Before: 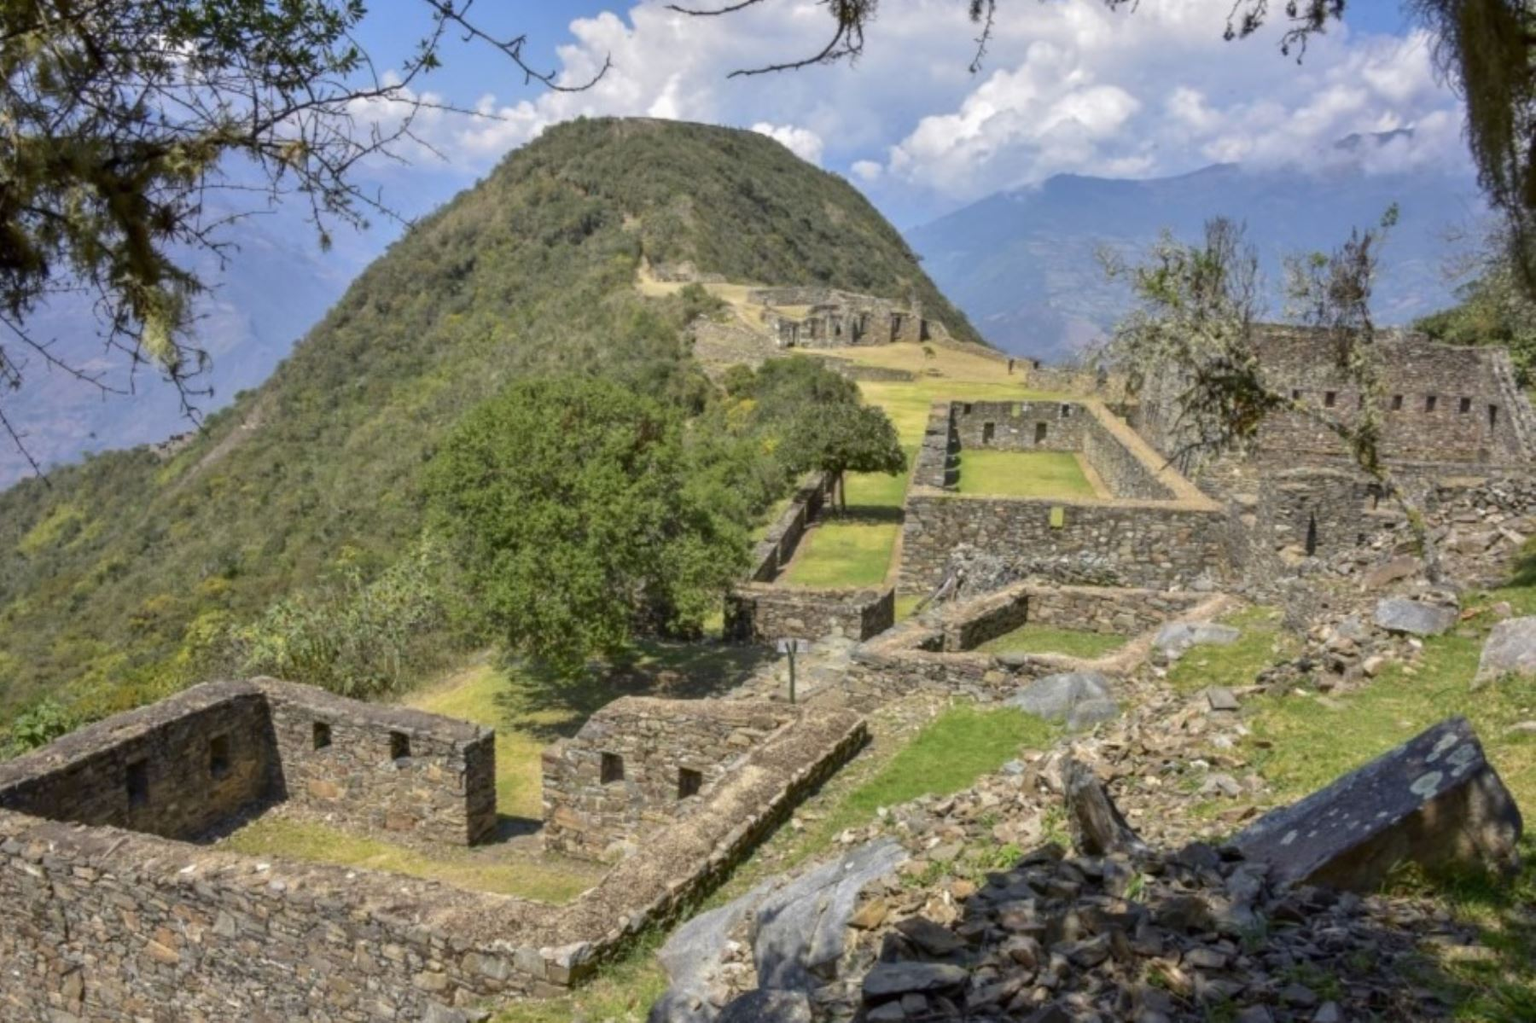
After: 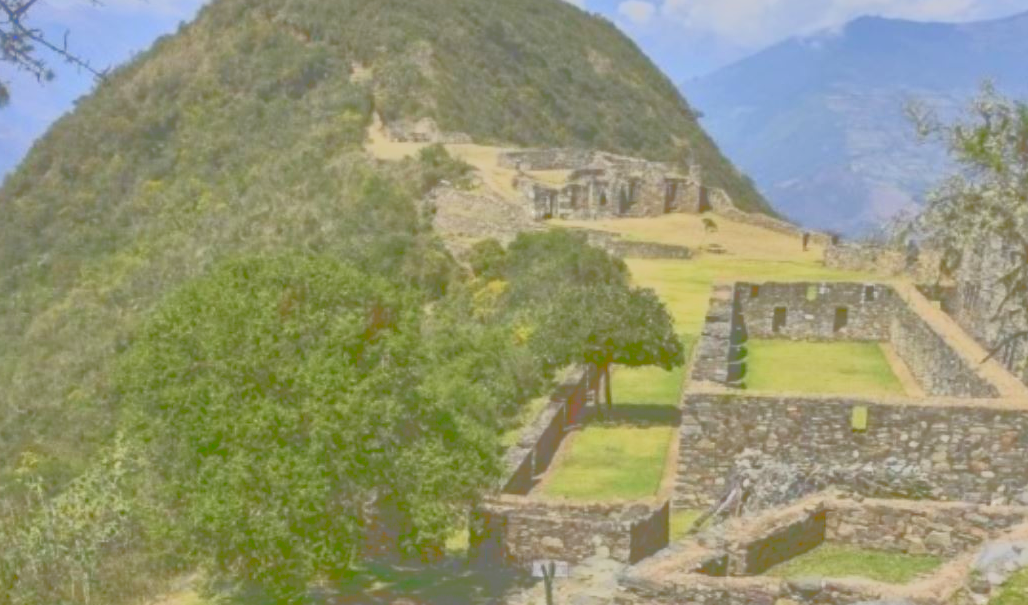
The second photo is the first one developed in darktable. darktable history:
crop: left 21.076%, top 15.735%, right 21.785%, bottom 33.763%
tone curve: curves: ch0 [(0, 0) (0.003, 0.449) (0.011, 0.449) (0.025, 0.449) (0.044, 0.45) (0.069, 0.453) (0.1, 0.453) (0.136, 0.455) (0.177, 0.458) (0.224, 0.462) (0.277, 0.47) (0.335, 0.491) (0.399, 0.522) (0.468, 0.561) (0.543, 0.619) (0.623, 0.69) (0.709, 0.756) (0.801, 0.802) (0.898, 0.825) (1, 1)], color space Lab, linked channels, preserve colors none
sharpen: radius 1.259, amount 0.307, threshold 0.189
